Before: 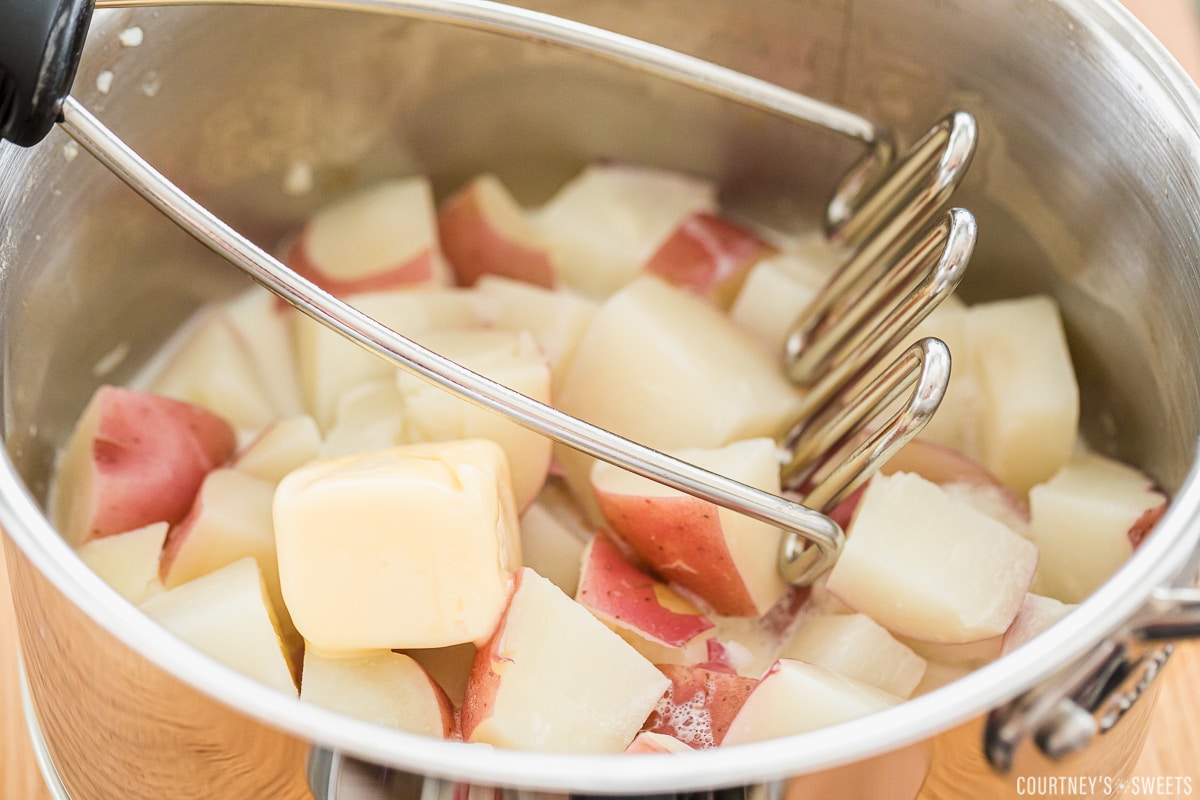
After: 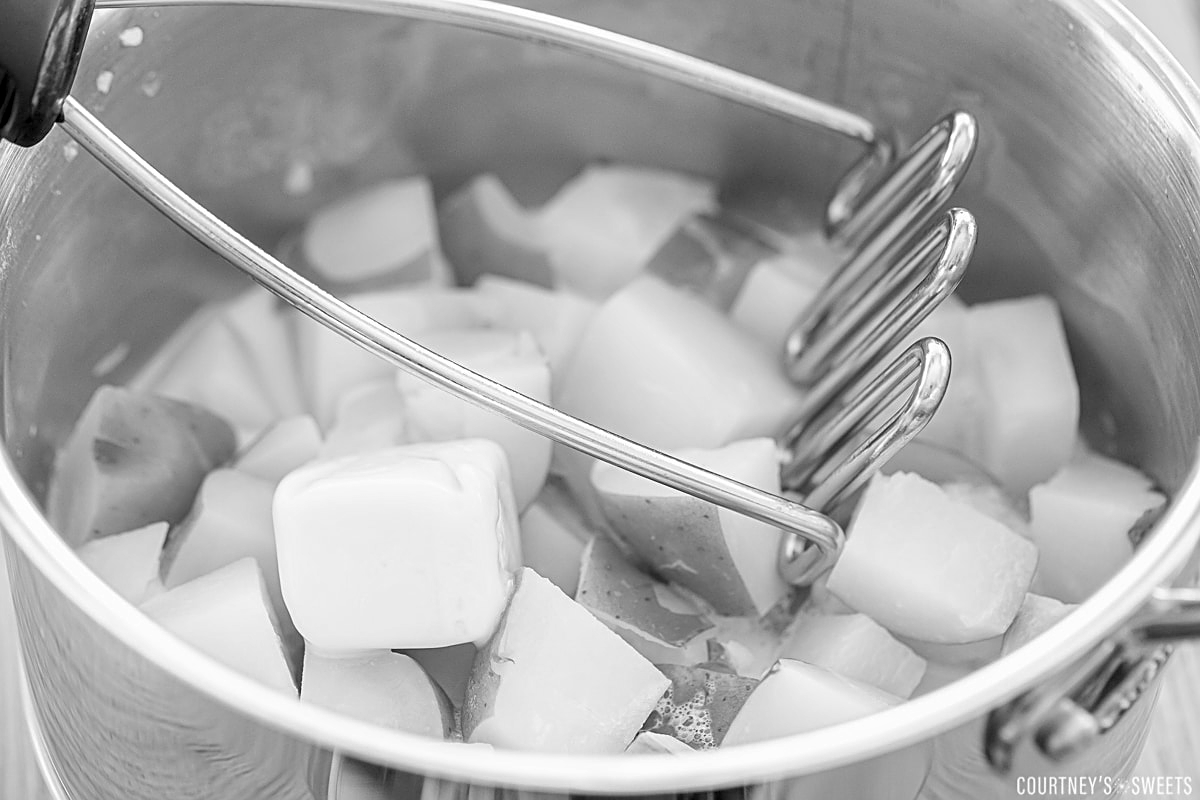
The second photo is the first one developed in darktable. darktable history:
monochrome: on, module defaults
tone equalizer: -8 EV 0.25 EV, -7 EV 0.417 EV, -6 EV 0.417 EV, -5 EV 0.25 EV, -3 EV -0.25 EV, -2 EV -0.417 EV, -1 EV -0.417 EV, +0 EV -0.25 EV, edges refinement/feathering 500, mask exposure compensation -1.57 EV, preserve details guided filter
exposure: black level correction 0.003, exposure 0.383 EV, compensate highlight preservation false
sharpen: on, module defaults
